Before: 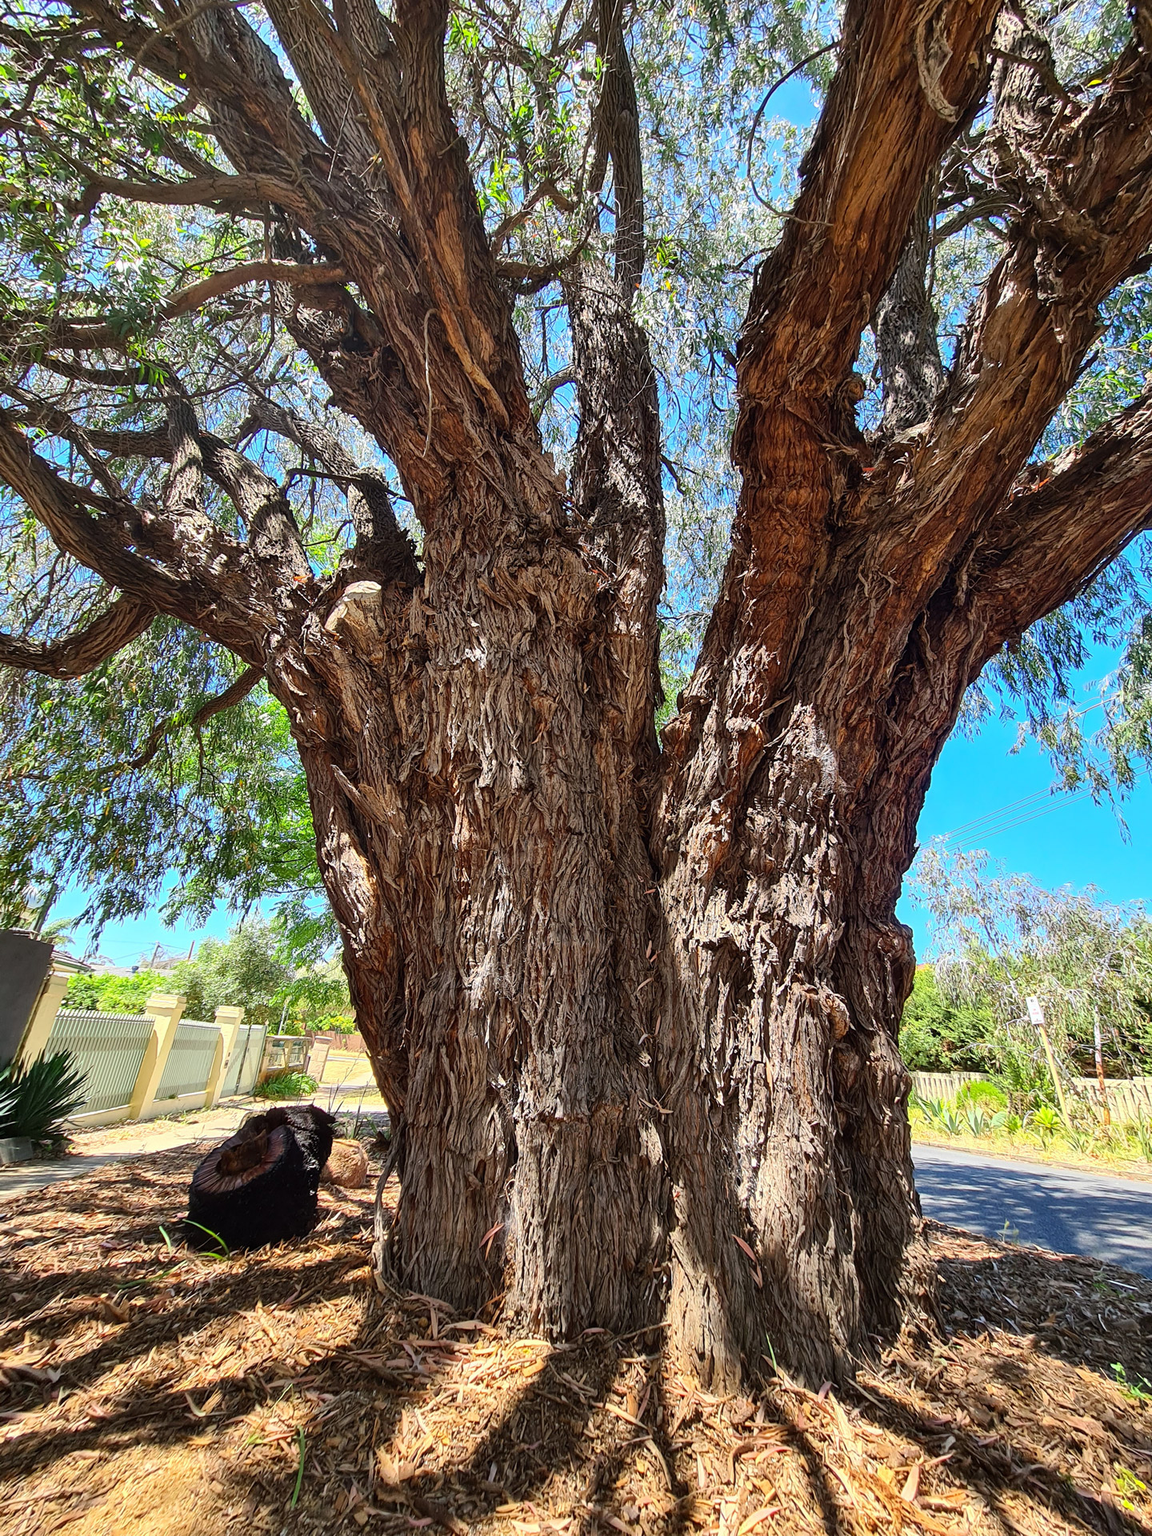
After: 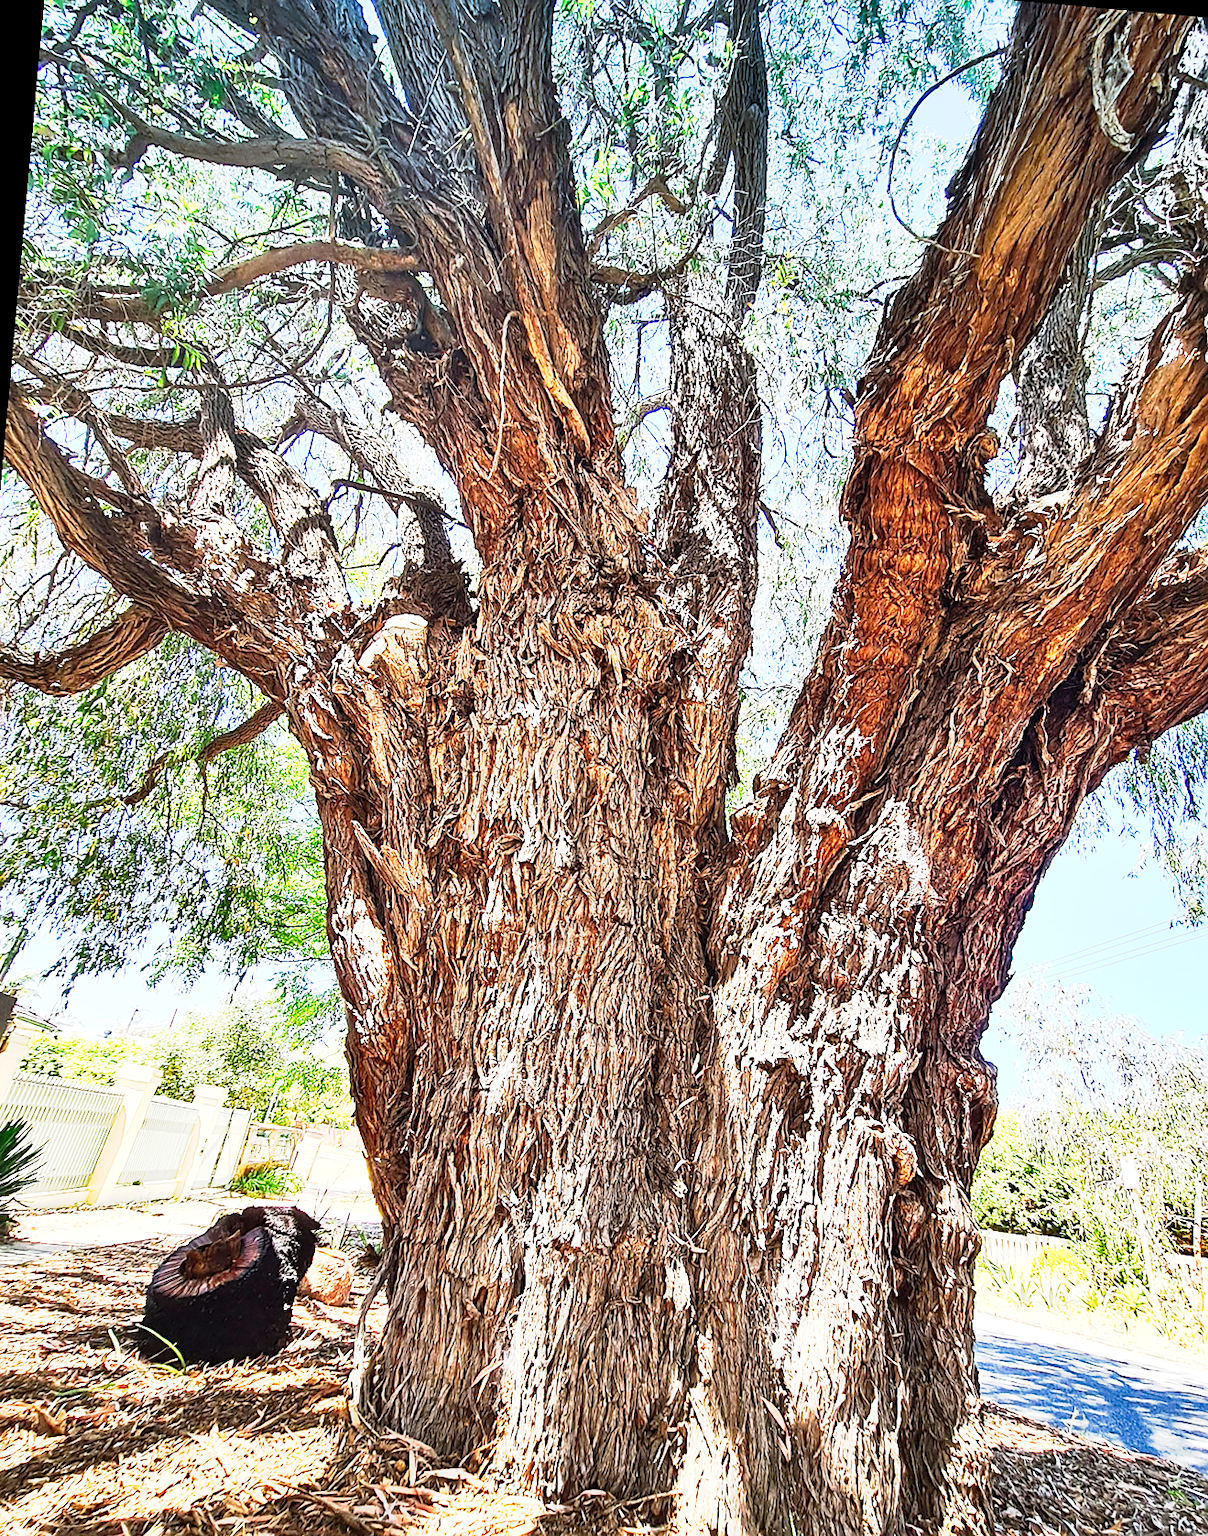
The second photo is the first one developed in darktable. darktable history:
shadows and highlights: white point adjustment 0.05, highlights color adjustment 55.9%, soften with gaussian
graduated density: density 2.02 EV, hardness 44%, rotation 0.374°, offset 8.21, hue 208.8°, saturation 97%
tone curve: curves: ch0 [(0, 0) (0.003, 0.005) (0.011, 0.018) (0.025, 0.041) (0.044, 0.072) (0.069, 0.113) (0.1, 0.163) (0.136, 0.221) (0.177, 0.289) (0.224, 0.366) (0.277, 0.452) (0.335, 0.546) (0.399, 0.65) (0.468, 0.763) (0.543, 0.885) (0.623, 0.93) (0.709, 0.946) (0.801, 0.963) (0.898, 0.981) (1, 1)], preserve colors none
crop and rotate: left 7.196%, top 4.574%, right 10.605%, bottom 13.178%
exposure: exposure 0.507 EV, compensate highlight preservation false
rotate and perspective: rotation 5.12°, automatic cropping off
sharpen: on, module defaults
